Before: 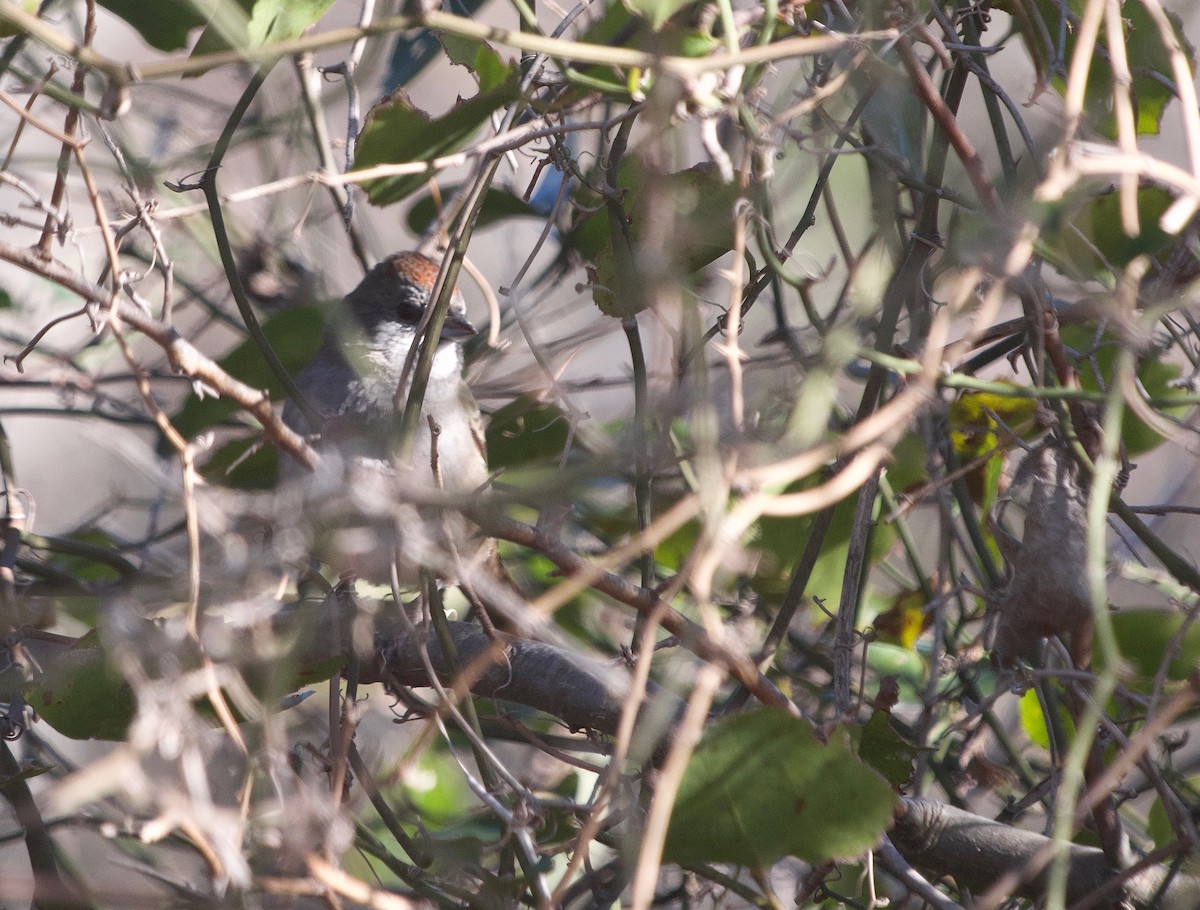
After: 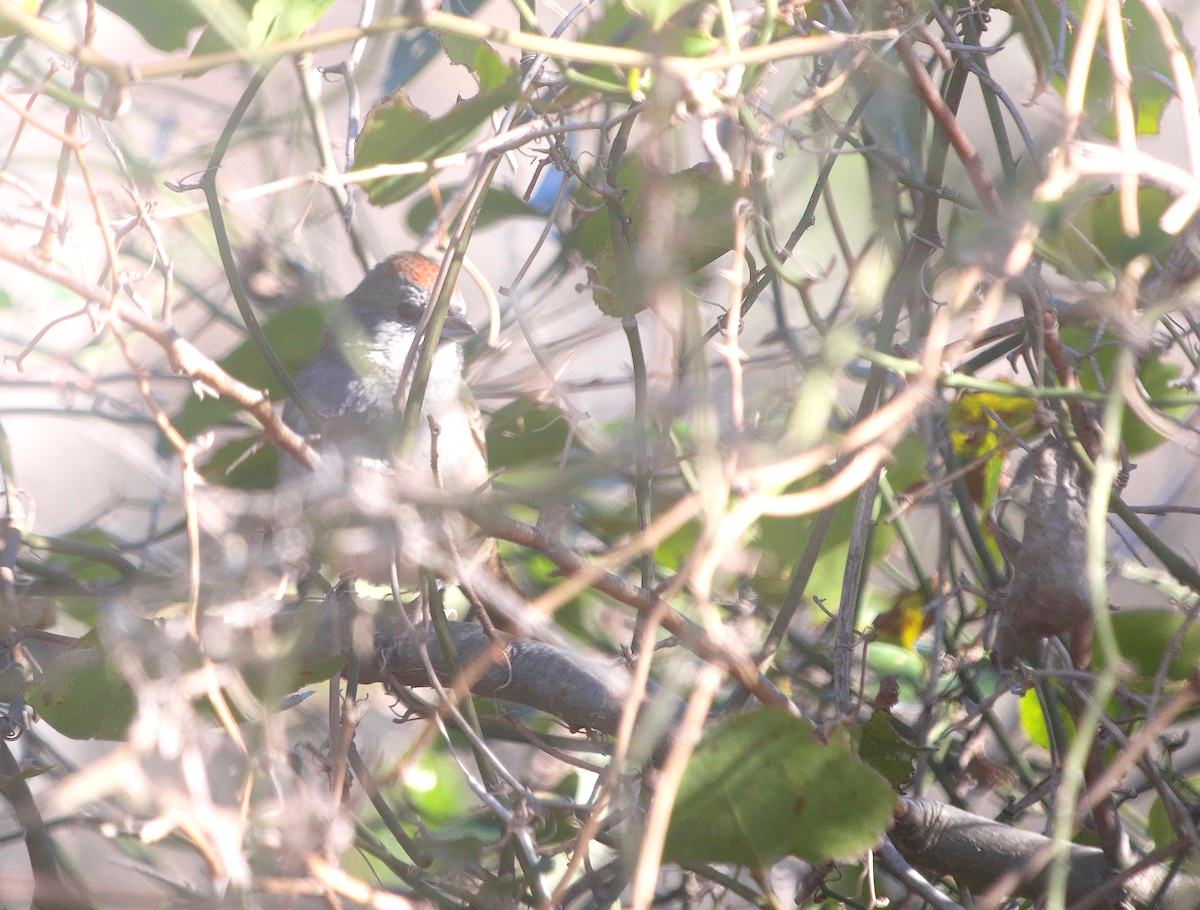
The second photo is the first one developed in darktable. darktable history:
bloom: on, module defaults
exposure: black level correction 0.001, exposure 0.5 EV, compensate exposure bias true, compensate highlight preservation false
